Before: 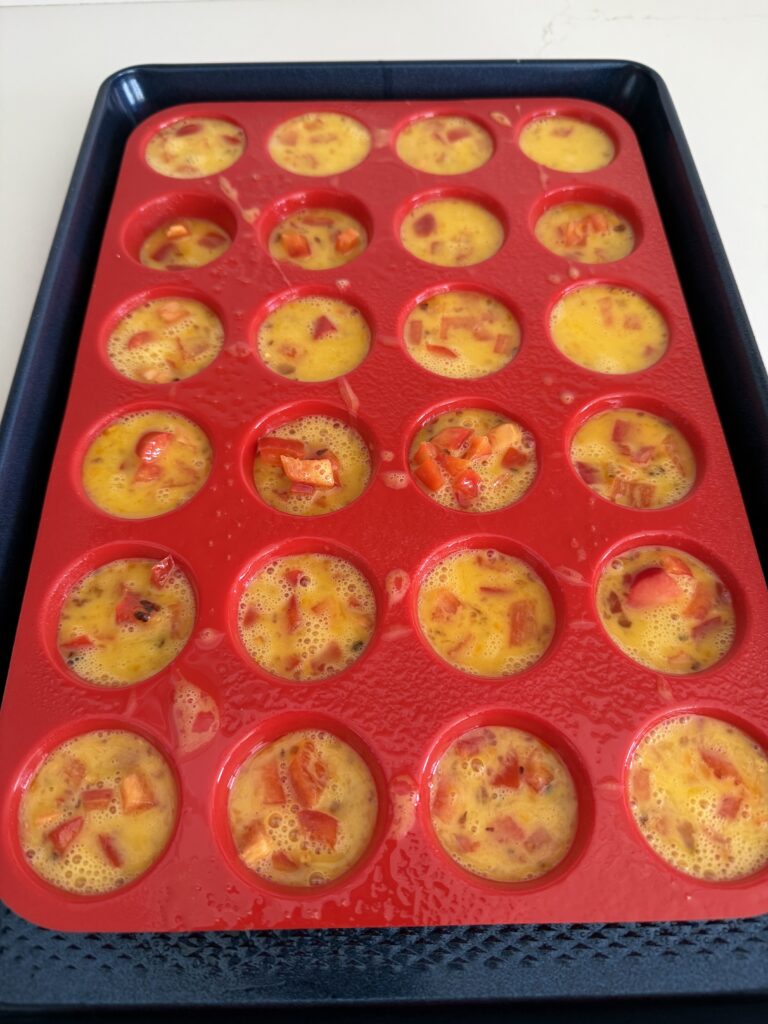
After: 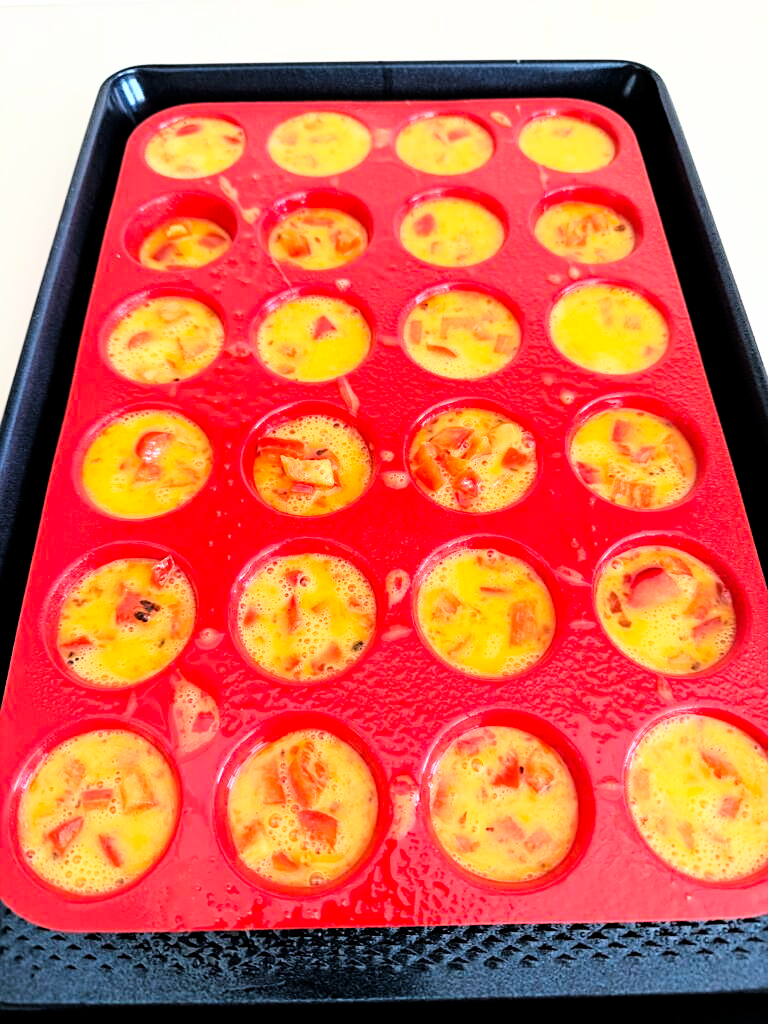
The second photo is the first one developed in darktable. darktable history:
tone curve: curves: ch0 [(0.021, 0) (0.104, 0.052) (0.496, 0.526) (0.737, 0.783) (1, 1)], color space Lab, linked channels
sharpen: on, module defaults
base curve: curves: ch0 [(0, 0) (0.012, 0.01) (0.073, 0.168) (0.31, 0.711) (0.645, 0.957) (1, 1)]
